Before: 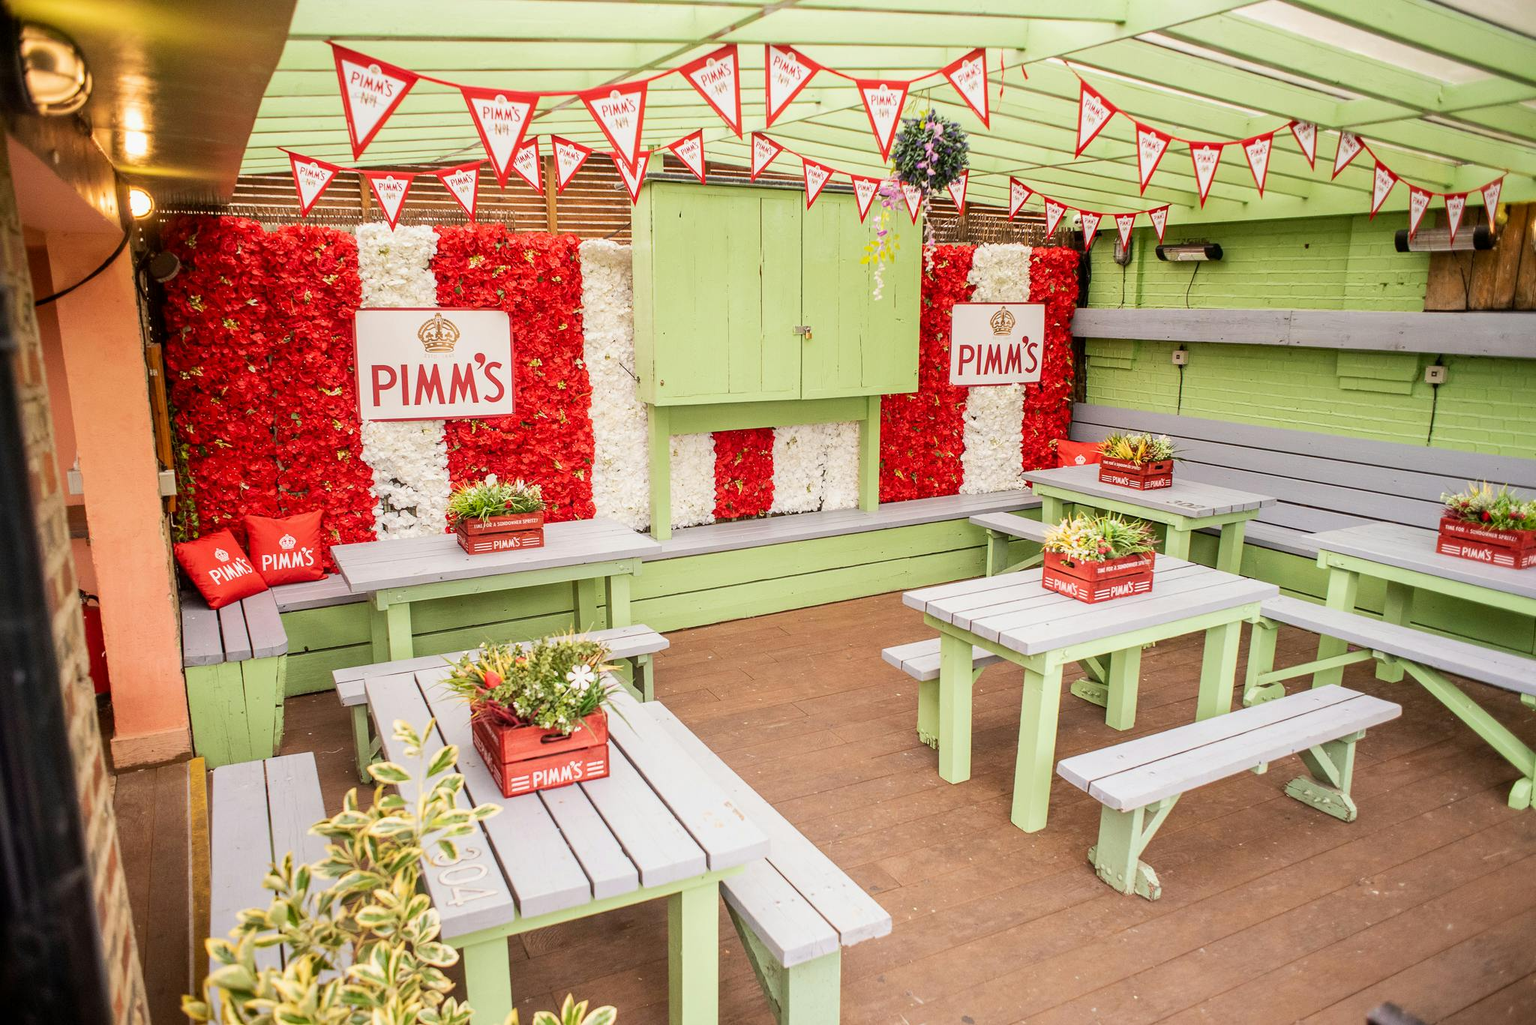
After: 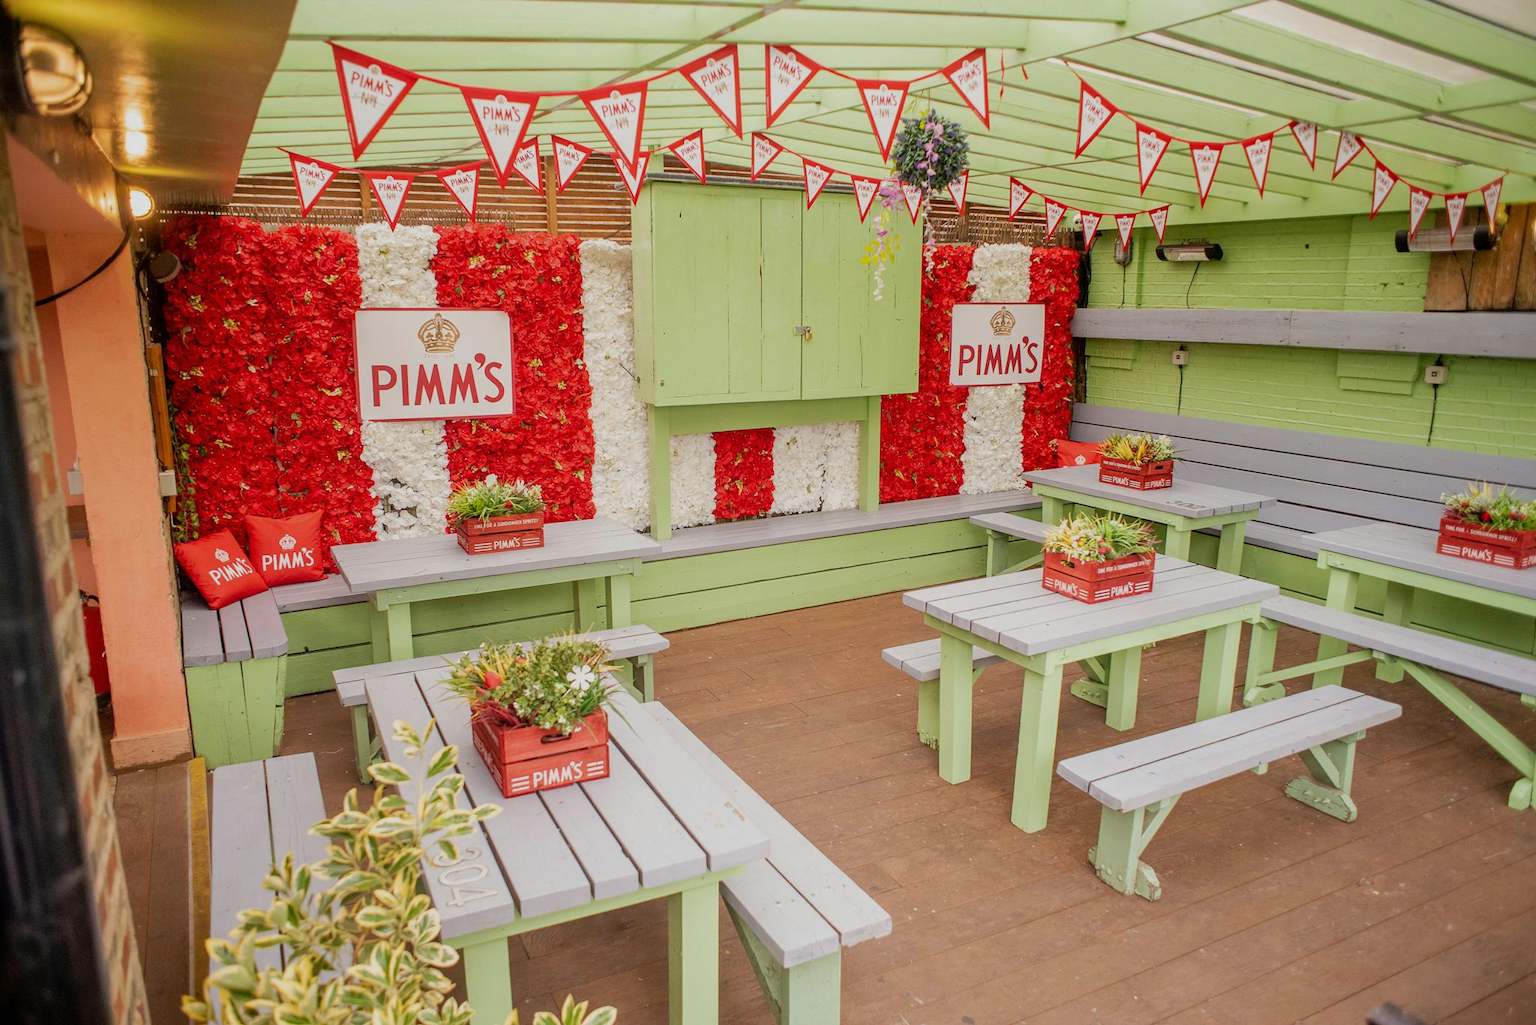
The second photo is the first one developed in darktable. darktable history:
tone equalizer: -8 EV 0.27 EV, -7 EV 0.435 EV, -6 EV 0.44 EV, -5 EV 0.269 EV, -3 EV -0.256 EV, -2 EV -0.42 EV, -1 EV -0.401 EV, +0 EV -0.229 EV, edges refinement/feathering 500, mask exposure compensation -1.57 EV, preserve details no
